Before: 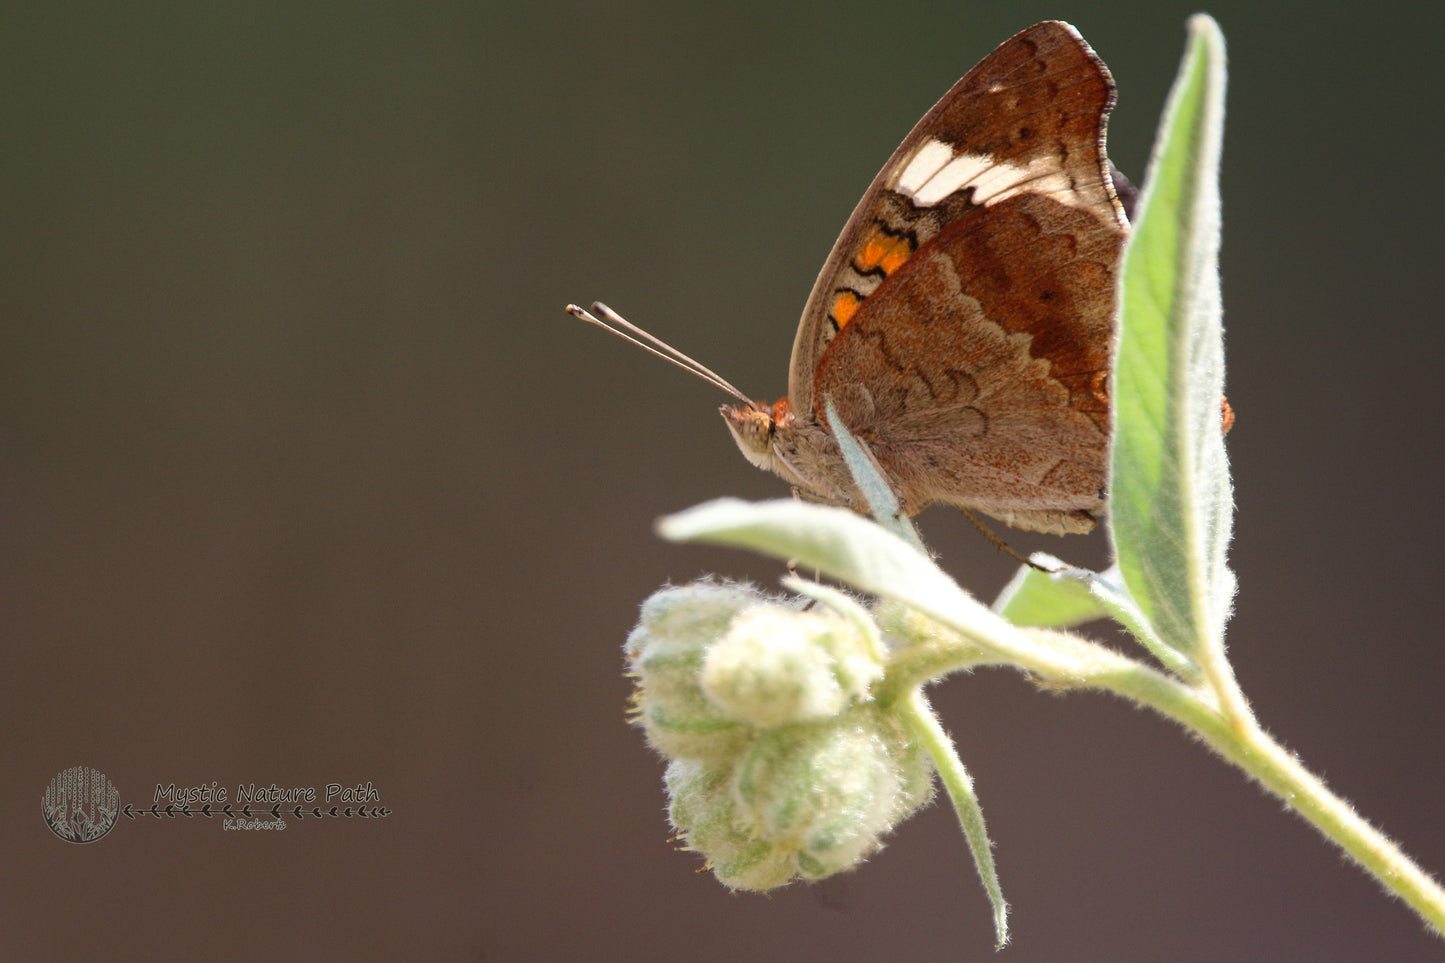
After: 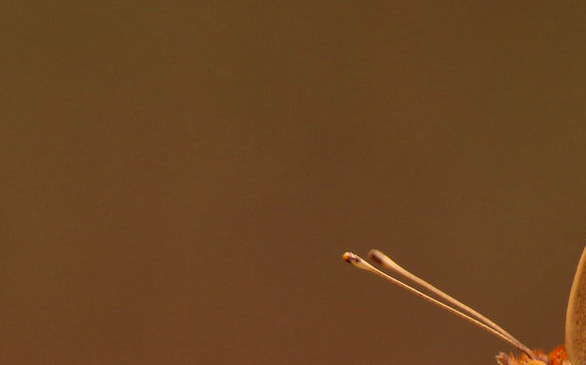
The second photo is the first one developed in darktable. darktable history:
tone equalizer: -8 EV 0.25 EV, -7 EV 0.417 EV, -6 EV 0.417 EV, -5 EV 0.25 EV, -3 EV -0.25 EV, -2 EV -0.417 EV, -1 EV -0.417 EV, +0 EV -0.25 EV, edges refinement/feathering 500, mask exposure compensation -1.57 EV, preserve details guided filter
color correction: highlights a* 10.12, highlights b* 39.04, shadows a* 14.62, shadows b* 3.37
crop: left 15.452%, top 5.459%, right 43.956%, bottom 56.62%
